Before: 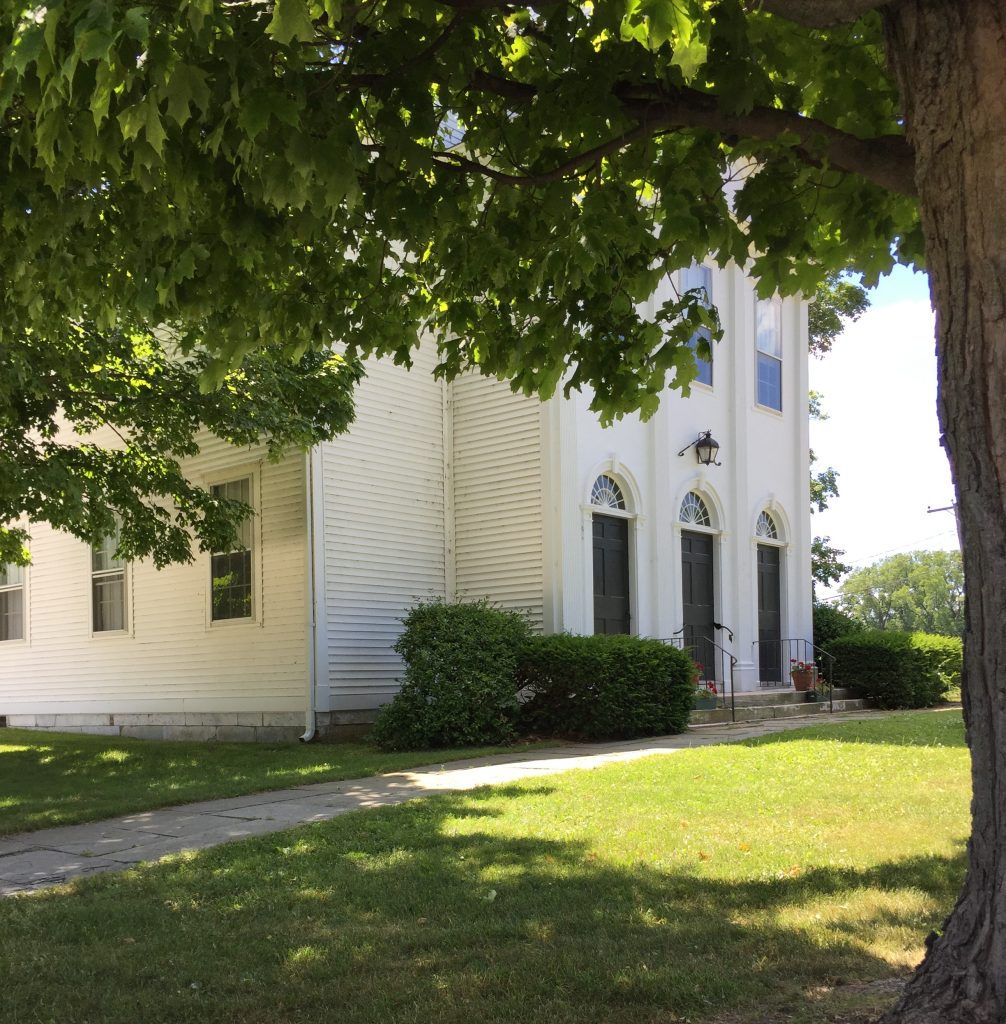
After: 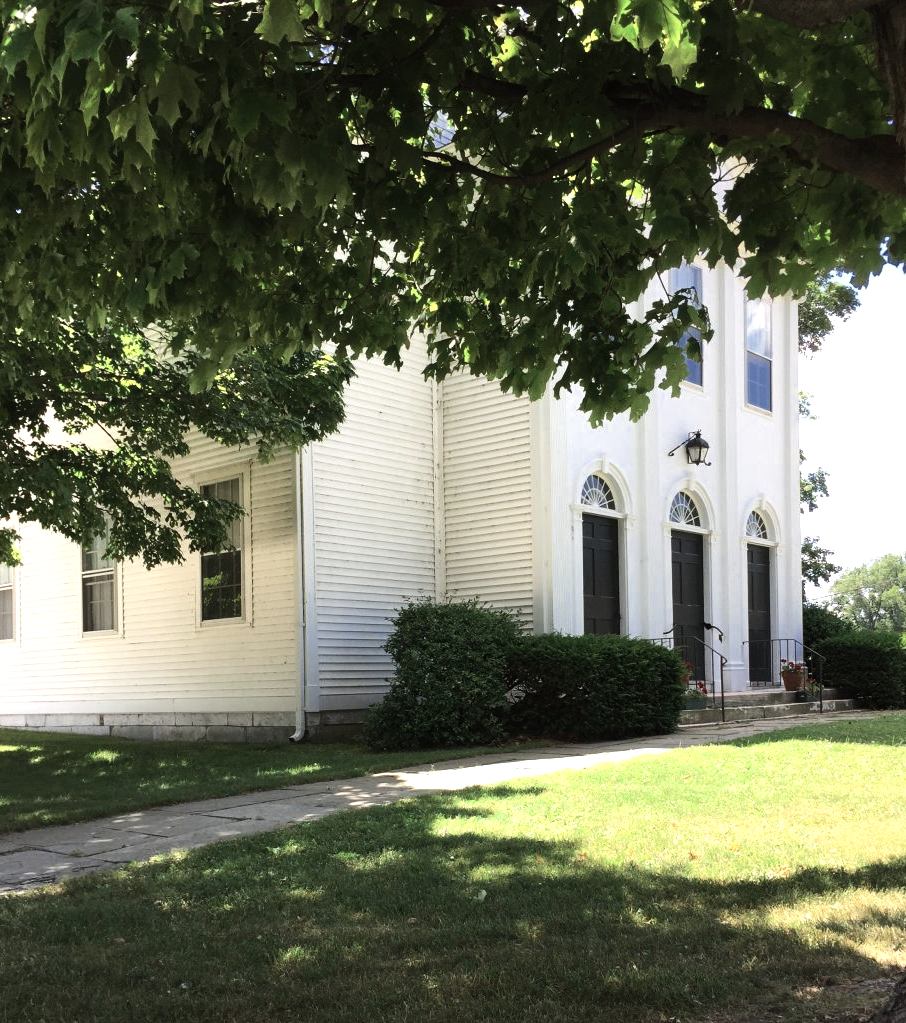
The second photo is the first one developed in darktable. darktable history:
contrast equalizer: y [[0.5, 0.5, 0.468, 0.5, 0.5, 0.5], [0.5 ×6], [0.5 ×6], [0 ×6], [0 ×6]]
tone equalizer: -8 EV -0.75 EV, -7 EV -0.7 EV, -6 EV -0.6 EV, -5 EV -0.4 EV, -3 EV 0.4 EV, -2 EV 0.6 EV, -1 EV 0.7 EV, +0 EV 0.75 EV, edges refinement/feathering 500, mask exposure compensation -1.57 EV, preserve details no
crop and rotate: left 1.088%, right 8.807%
color zones: curves: ch0 [(0, 0.5) (0.125, 0.4) (0.25, 0.5) (0.375, 0.4) (0.5, 0.4) (0.625, 0.35) (0.75, 0.35) (0.875, 0.5)]; ch1 [(0, 0.35) (0.125, 0.45) (0.25, 0.35) (0.375, 0.35) (0.5, 0.35) (0.625, 0.35) (0.75, 0.45) (0.875, 0.35)]; ch2 [(0, 0.6) (0.125, 0.5) (0.25, 0.5) (0.375, 0.6) (0.5, 0.6) (0.625, 0.5) (0.75, 0.5) (0.875, 0.5)]
